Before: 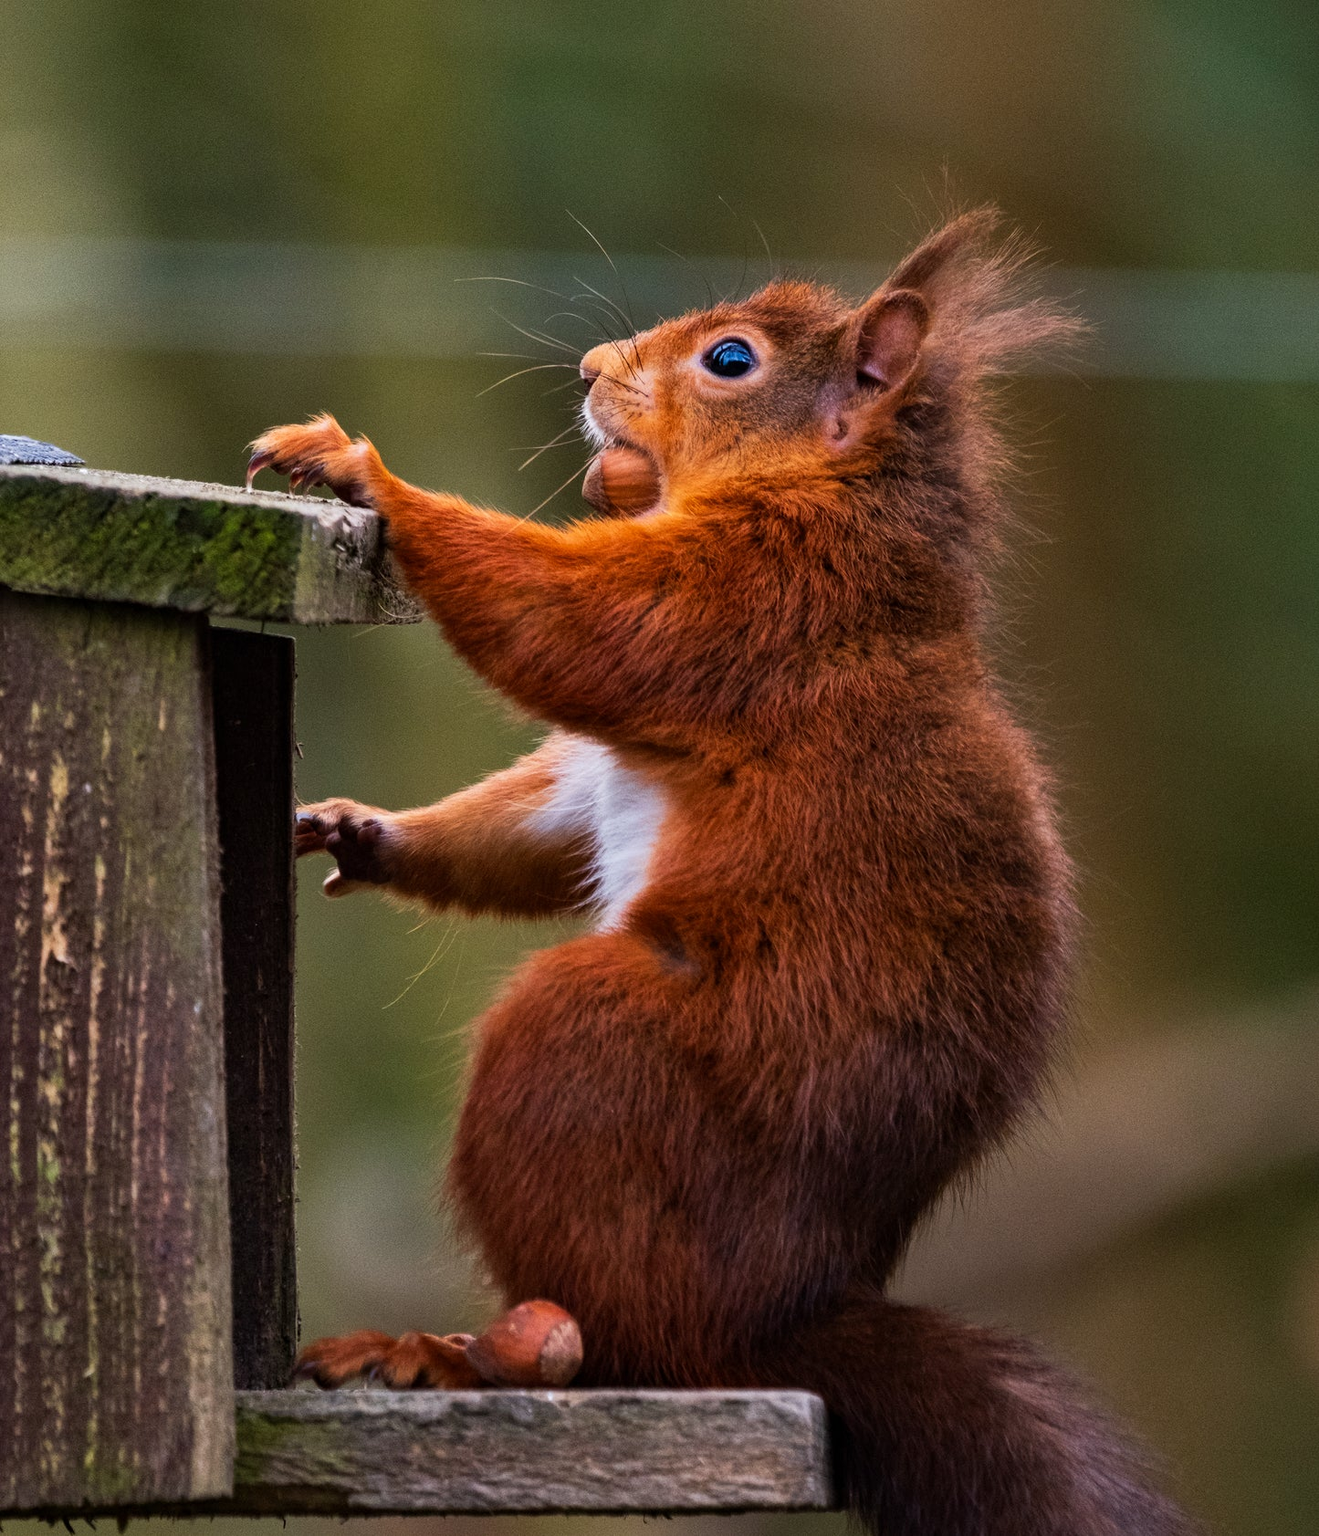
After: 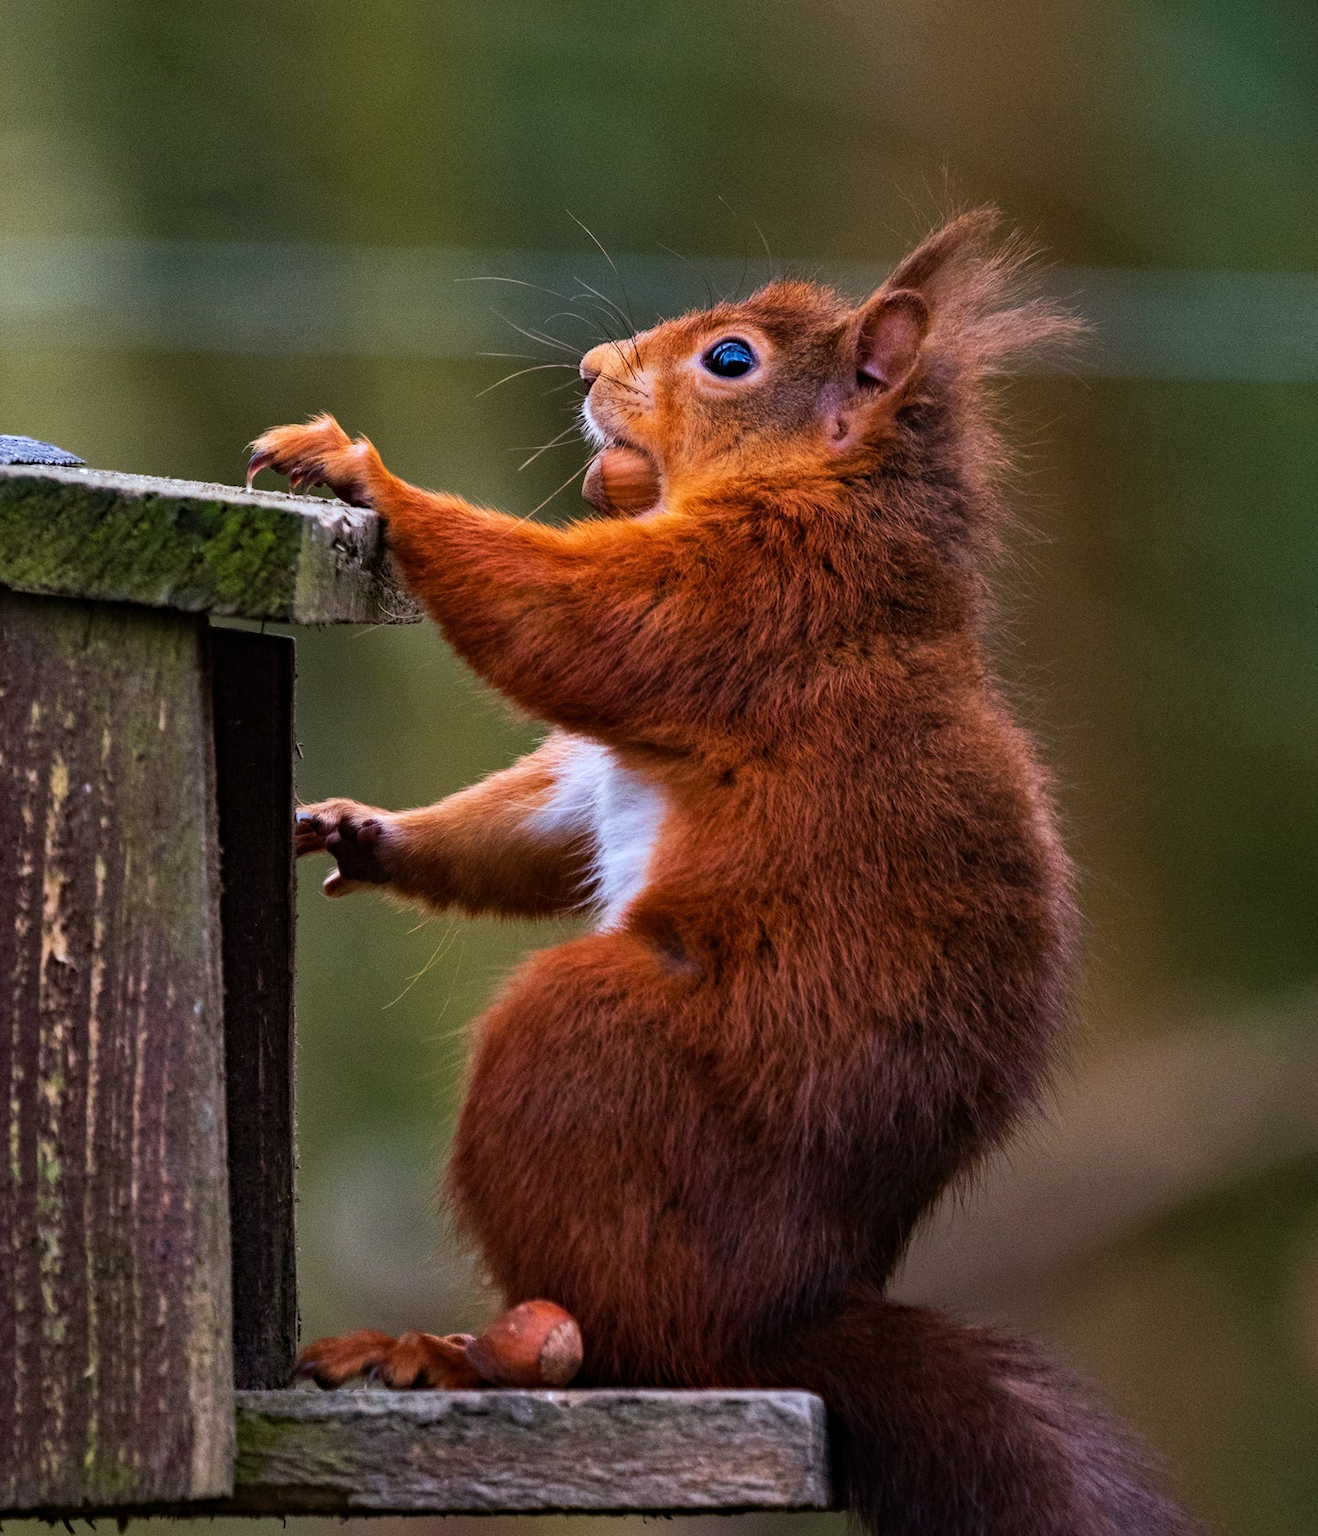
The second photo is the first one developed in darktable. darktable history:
color calibration: illuminant as shot in camera, x 0.358, y 0.373, temperature 4628.91 K
haze removal: compatibility mode true, adaptive false
